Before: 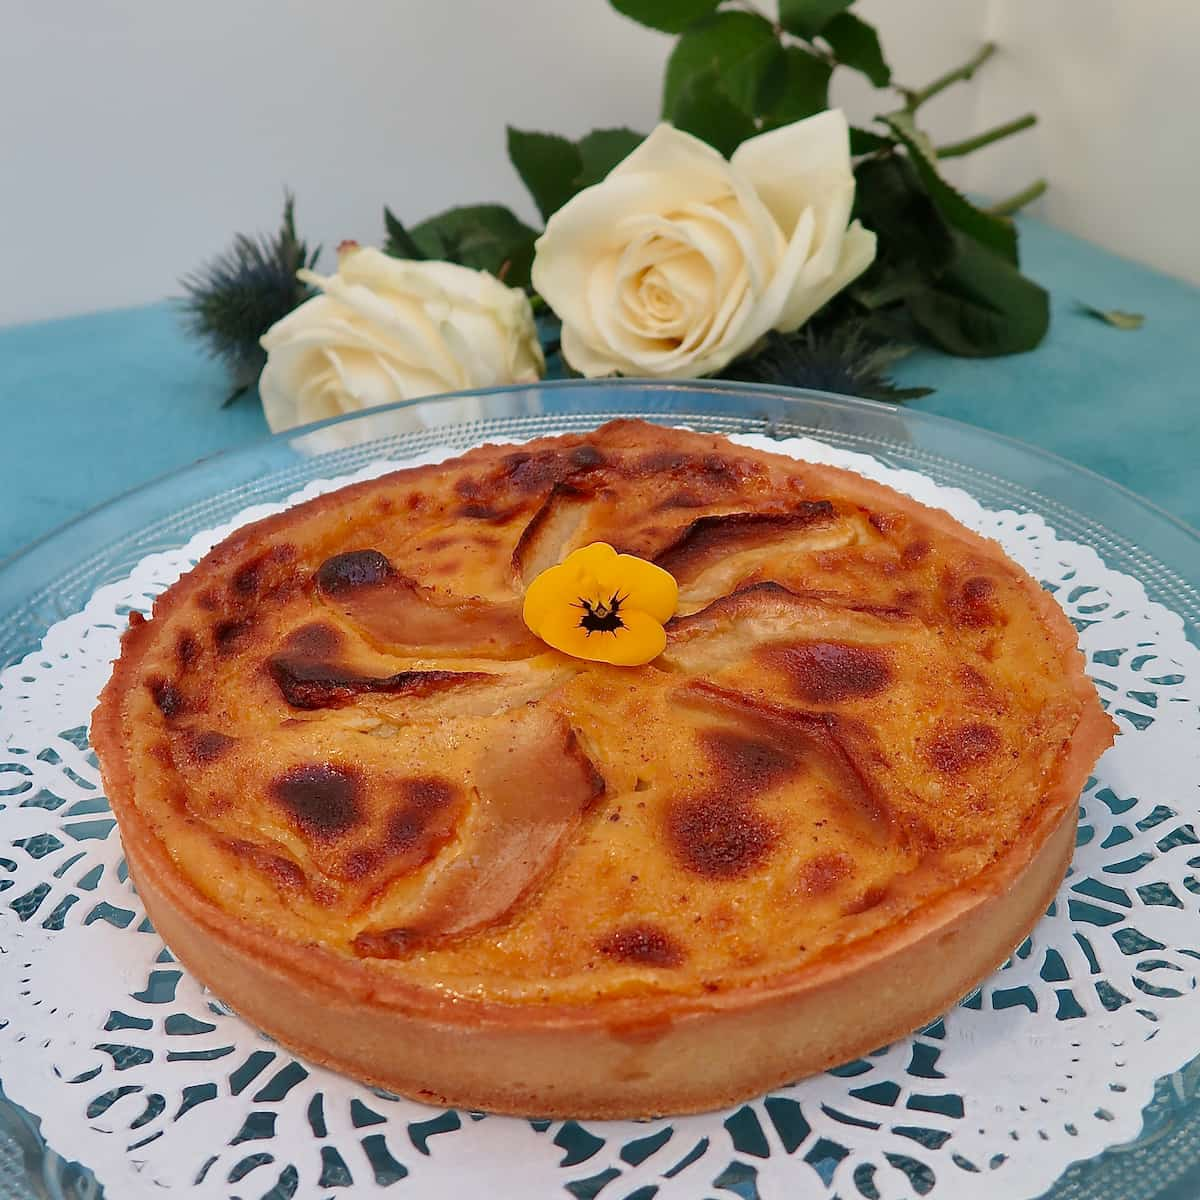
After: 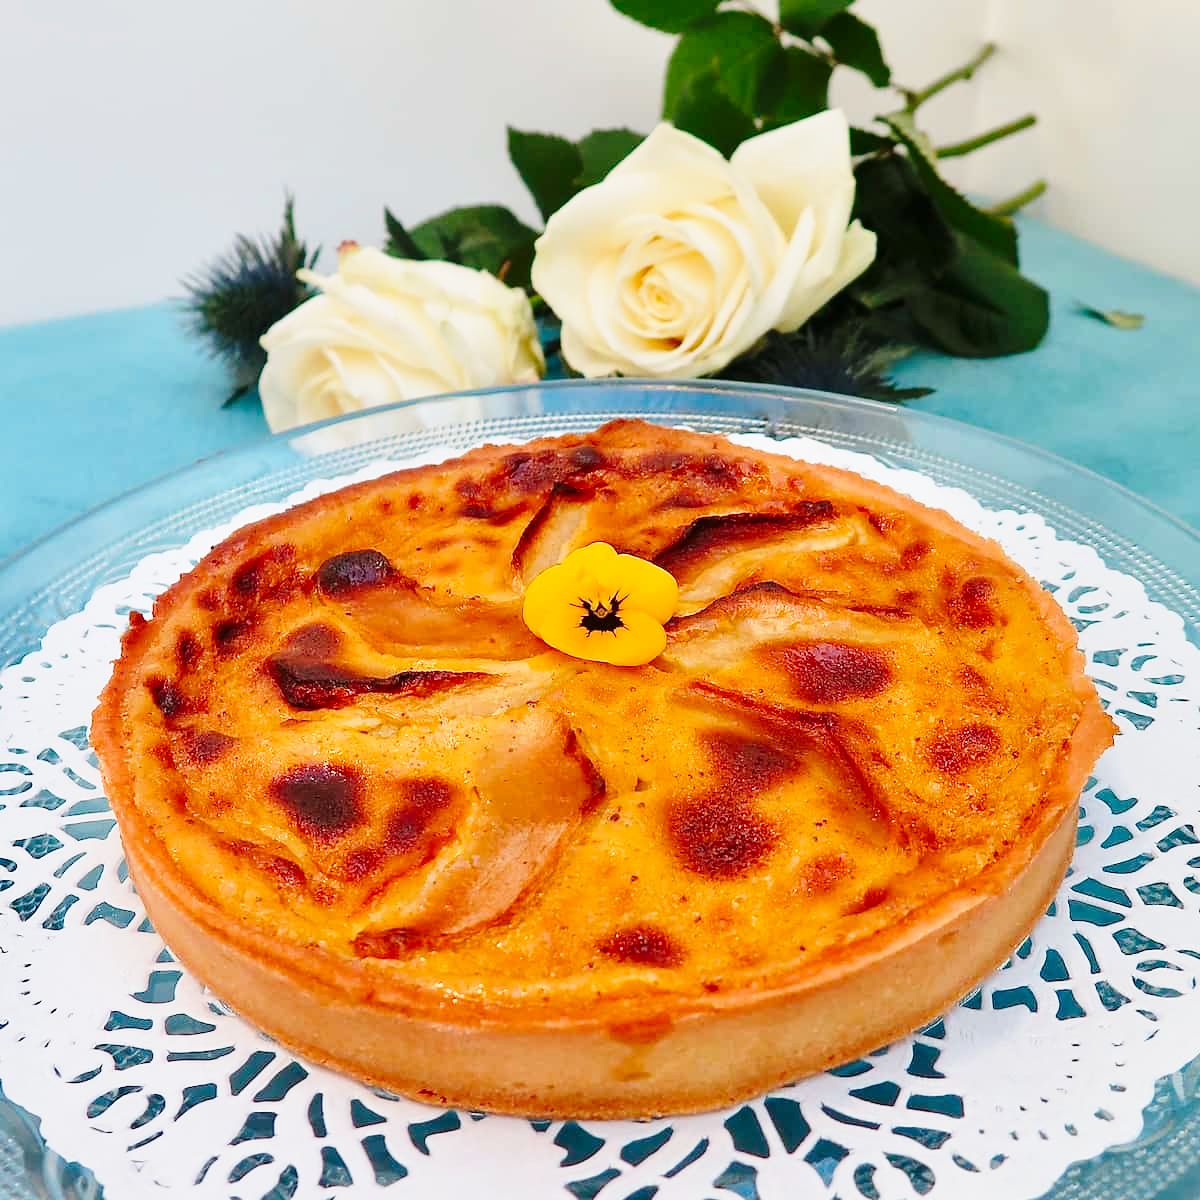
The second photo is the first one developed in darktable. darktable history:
color balance rgb: linear chroma grading › global chroma 9.117%, perceptual saturation grading › global saturation 0.878%
tone equalizer: edges refinement/feathering 500, mask exposure compensation -1.57 EV, preserve details no
base curve: curves: ch0 [(0, 0) (0.028, 0.03) (0.121, 0.232) (0.46, 0.748) (0.859, 0.968) (1, 1)], preserve colors none
